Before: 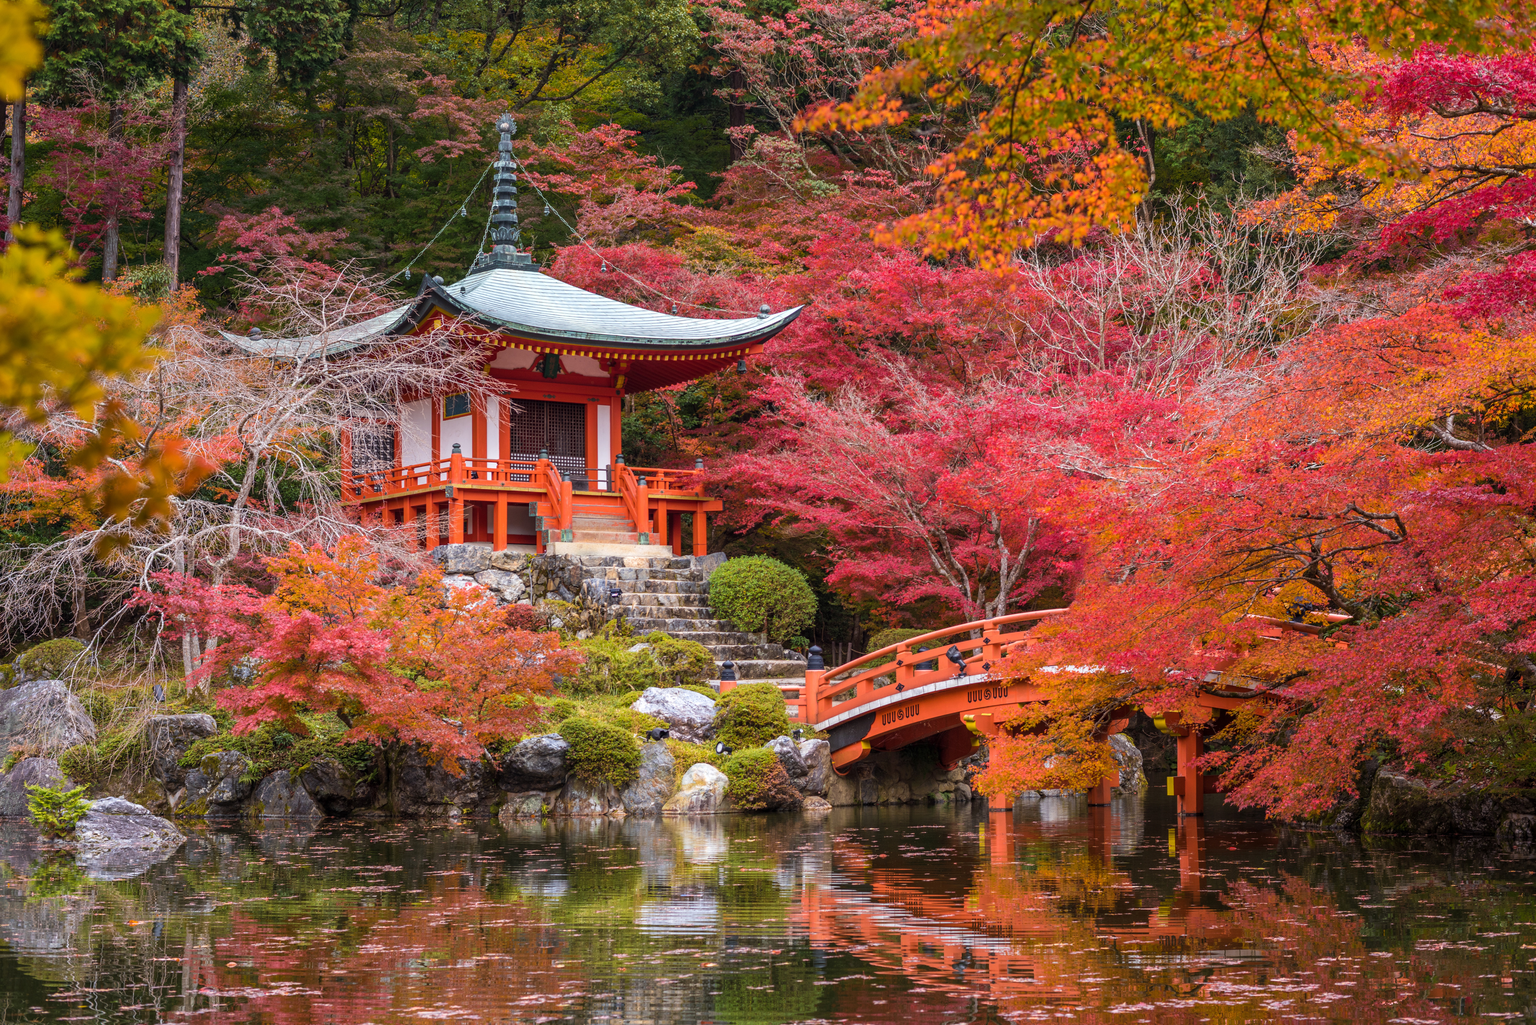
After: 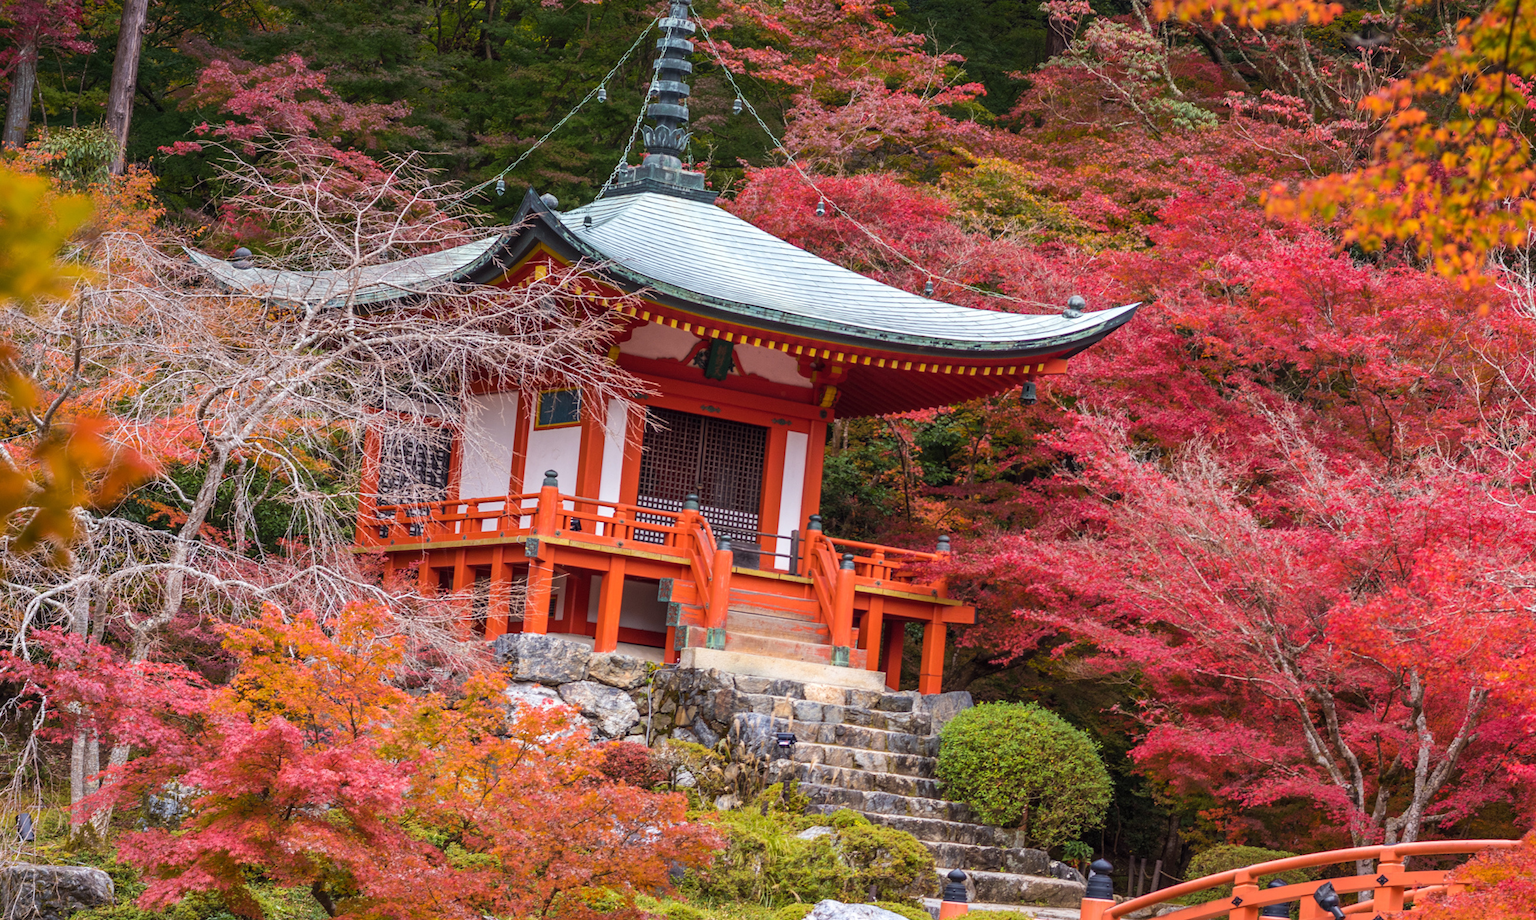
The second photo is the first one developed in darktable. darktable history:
crop and rotate: angle -5.85°, left 2.217%, top 6.621%, right 27.671%, bottom 30.383%
